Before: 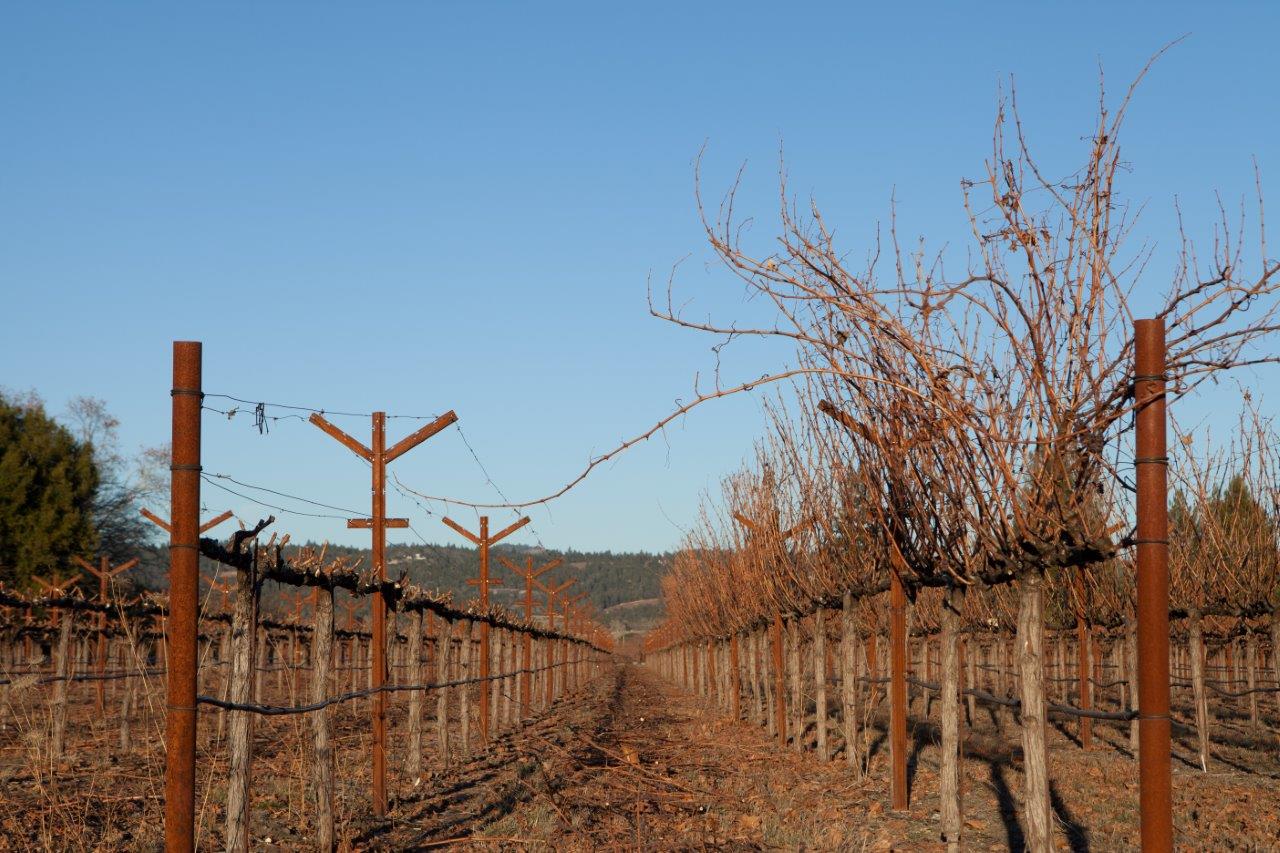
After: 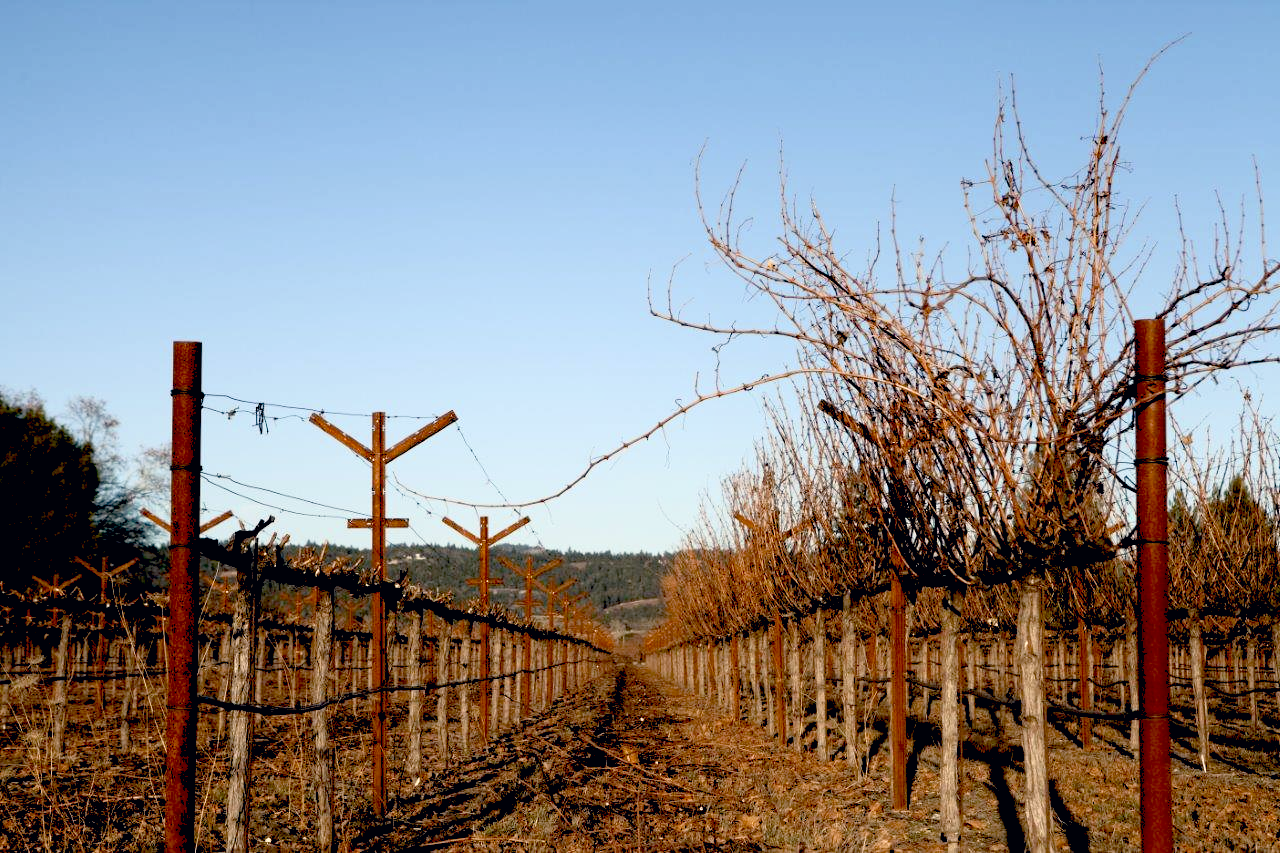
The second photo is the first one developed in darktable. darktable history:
color correction: highlights a* 2.8, highlights b* 4.99, shadows a* -1.84, shadows b* -4.89, saturation 0.767
exposure: black level correction 0.042, exposure 0.499 EV, compensate exposure bias true, compensate highlight preservation false
shadows and highlights: shadows 0.472, highlights 38.89
levels: black 3.83%
